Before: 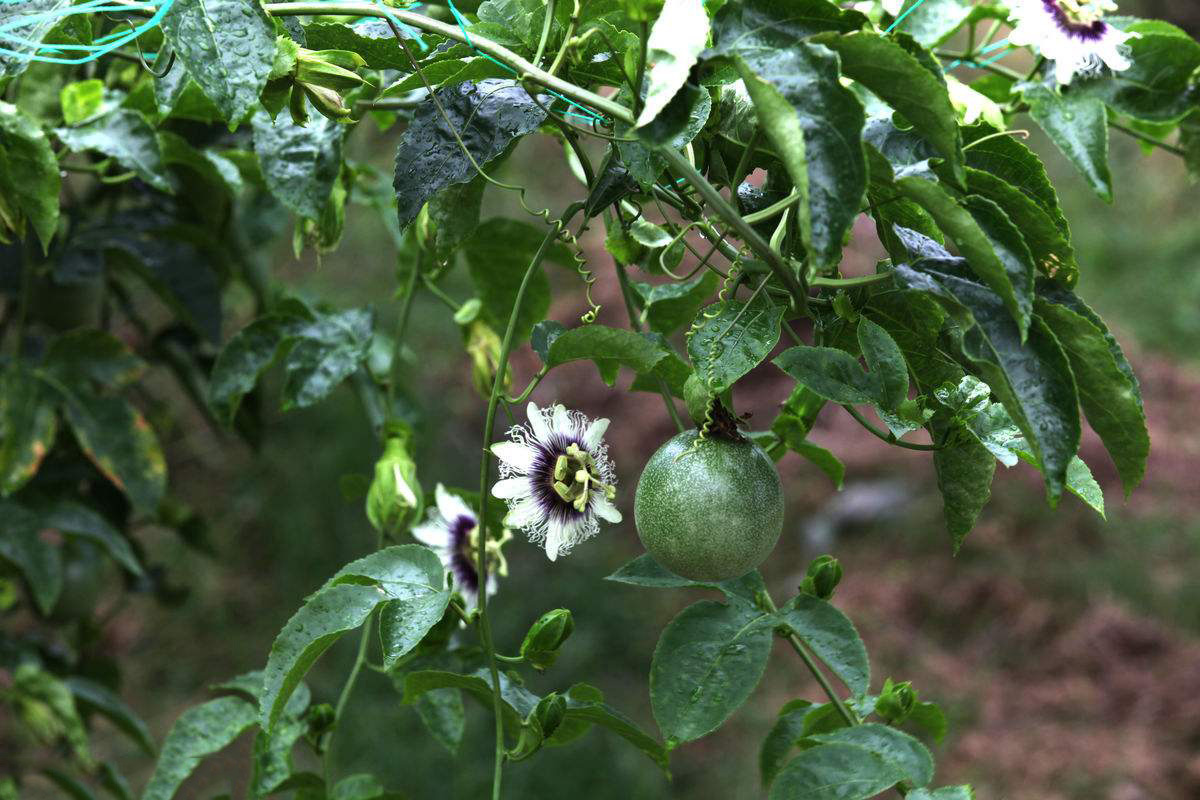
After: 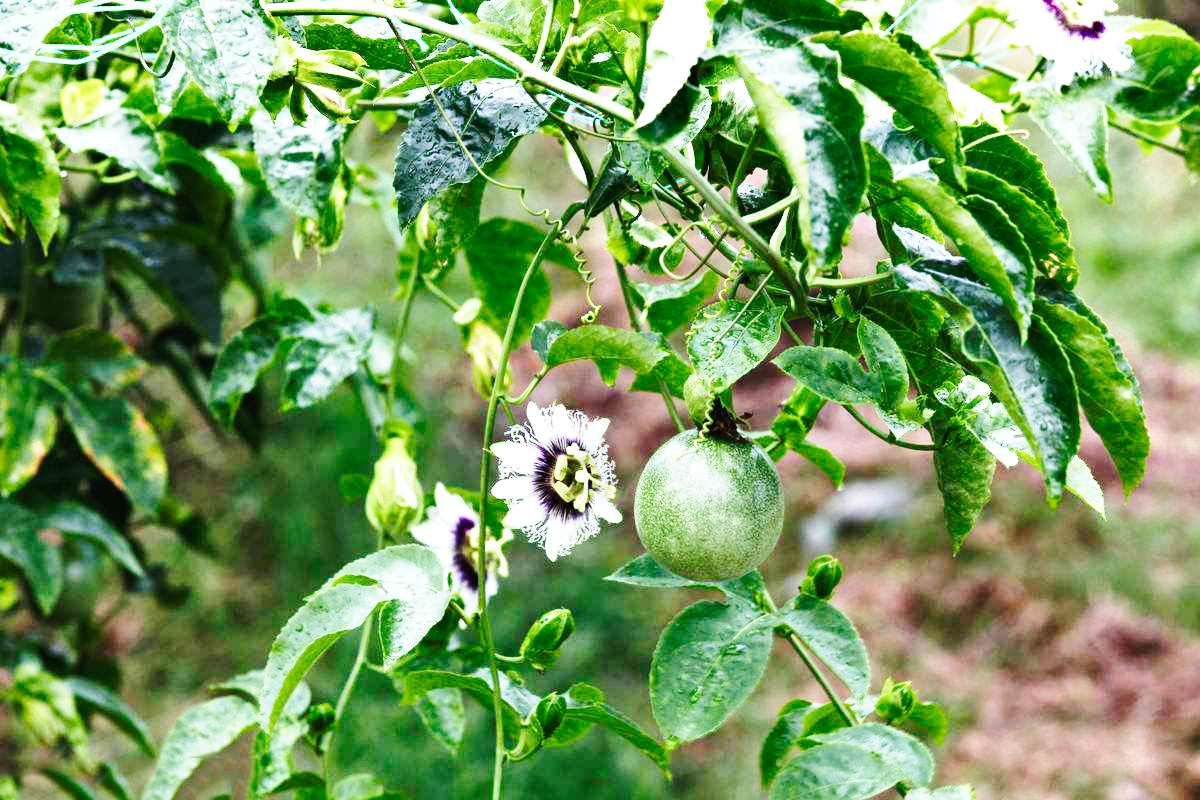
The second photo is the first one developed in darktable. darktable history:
base curve: curves: ch0 [(0, 0) (0, 0.001) (0.001, 0.001) (0.004, 0.002) (0.007, 0.004) (0.015, 0.013) (0.033, 0.045) (0.052, 0.096) (0.075, 0.17) (0.099, 0.241) (0.163, 0.42) (0.219, 0.55) (0.259, 0.616) (0.327, 0.722) (0.365, 0.765) (0.522, 0.873) (0.547, 0.881) (0.689, 0.919) (0.826, 0.952) (1, 1)], preserve colors none
tone curve: curves: ch0 [(0, 0.015) (0.037, 0.032) (0.131, 0.113) (0.275, 0.26) (0.497, 0.531) (0.617, 0.663) (0.704, 0.748) (0.813, 0.842) (0.911, 0.931) (0.997, 1)]; ch1 [(0, 0) (0.301, 0.3) (0.444, 0.438) (0.493, 0.494) (0.501, 0.499) (0.534, 0.543) (0.582, 0.605) (0.658, 0.687) (0.746, 0.79) (1, 1)]; ch2 [(0, 0) (0.246, 0.234) (0.36, 0.356) (0.415, 0.426) (0.476, 0.492) (0.502, 0.499) (0.525, 0.513) (0.533, 0.534) (0.586, 0.598) (0.634, 0.643) (0.706, 0.717) (0.853, 0.83) (1, 0.951)], preserve colors none
shadows and highlights: soften with gaussian
exposure: exposure 0.601 EV, compensate highlight preservation false
